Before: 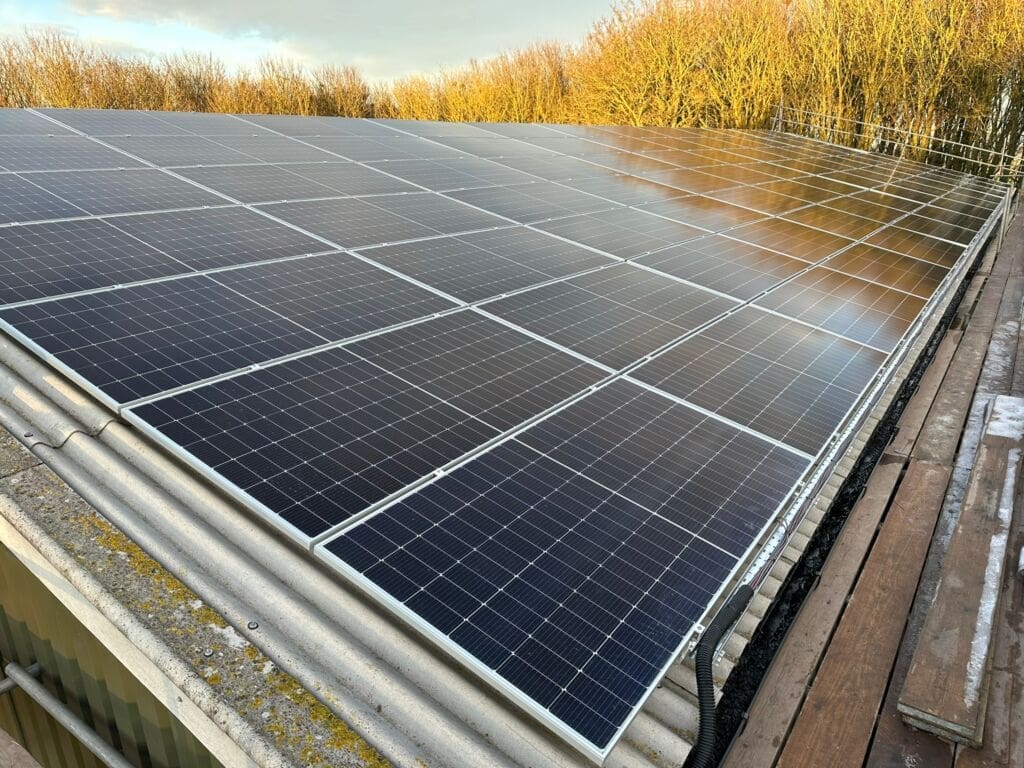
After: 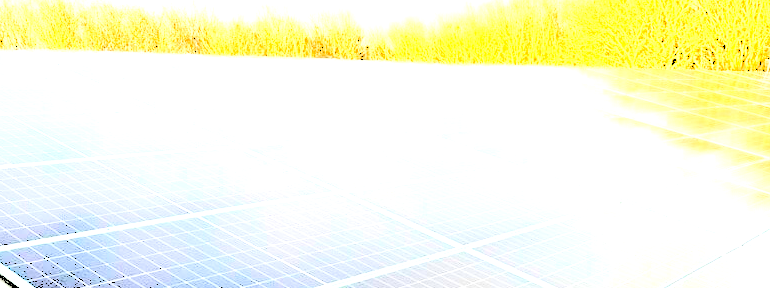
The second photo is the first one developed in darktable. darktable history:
crop: left 0.568%, top 7.629%, right 23.528%, bottom 53.818%
exposure: exposure 0.228 EV, compensate highlight preservation false
levels: levels [0.246, 0.256, 0.506]
